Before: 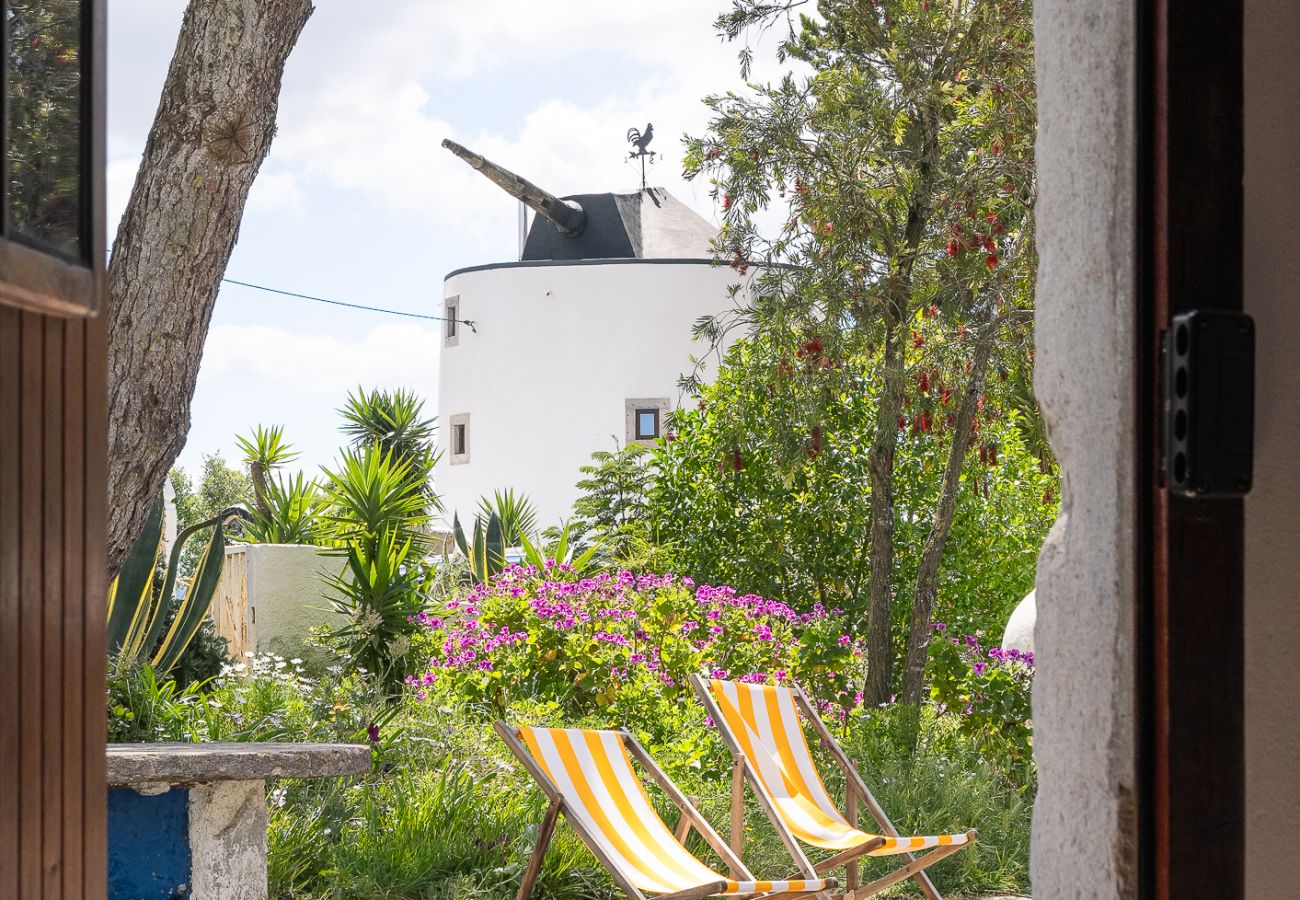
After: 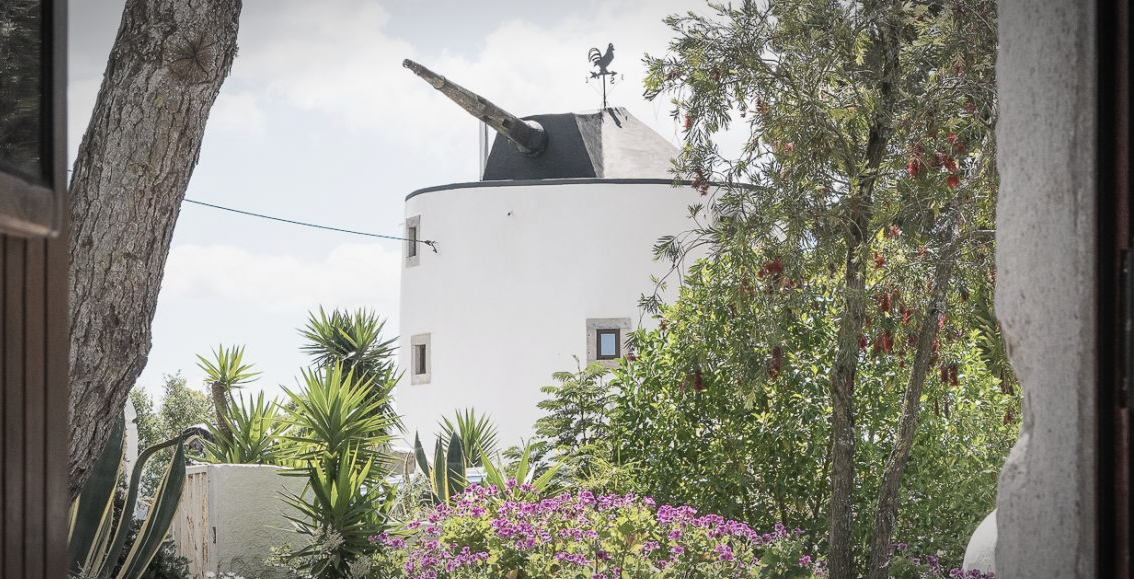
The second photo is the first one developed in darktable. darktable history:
vignetting: automatic ratio true
crop: left 3.041%, top 8.896%, right 9.665%, bottom 26.759%
contrast brightness saturation: contrast -0.058, saturation -0.399
